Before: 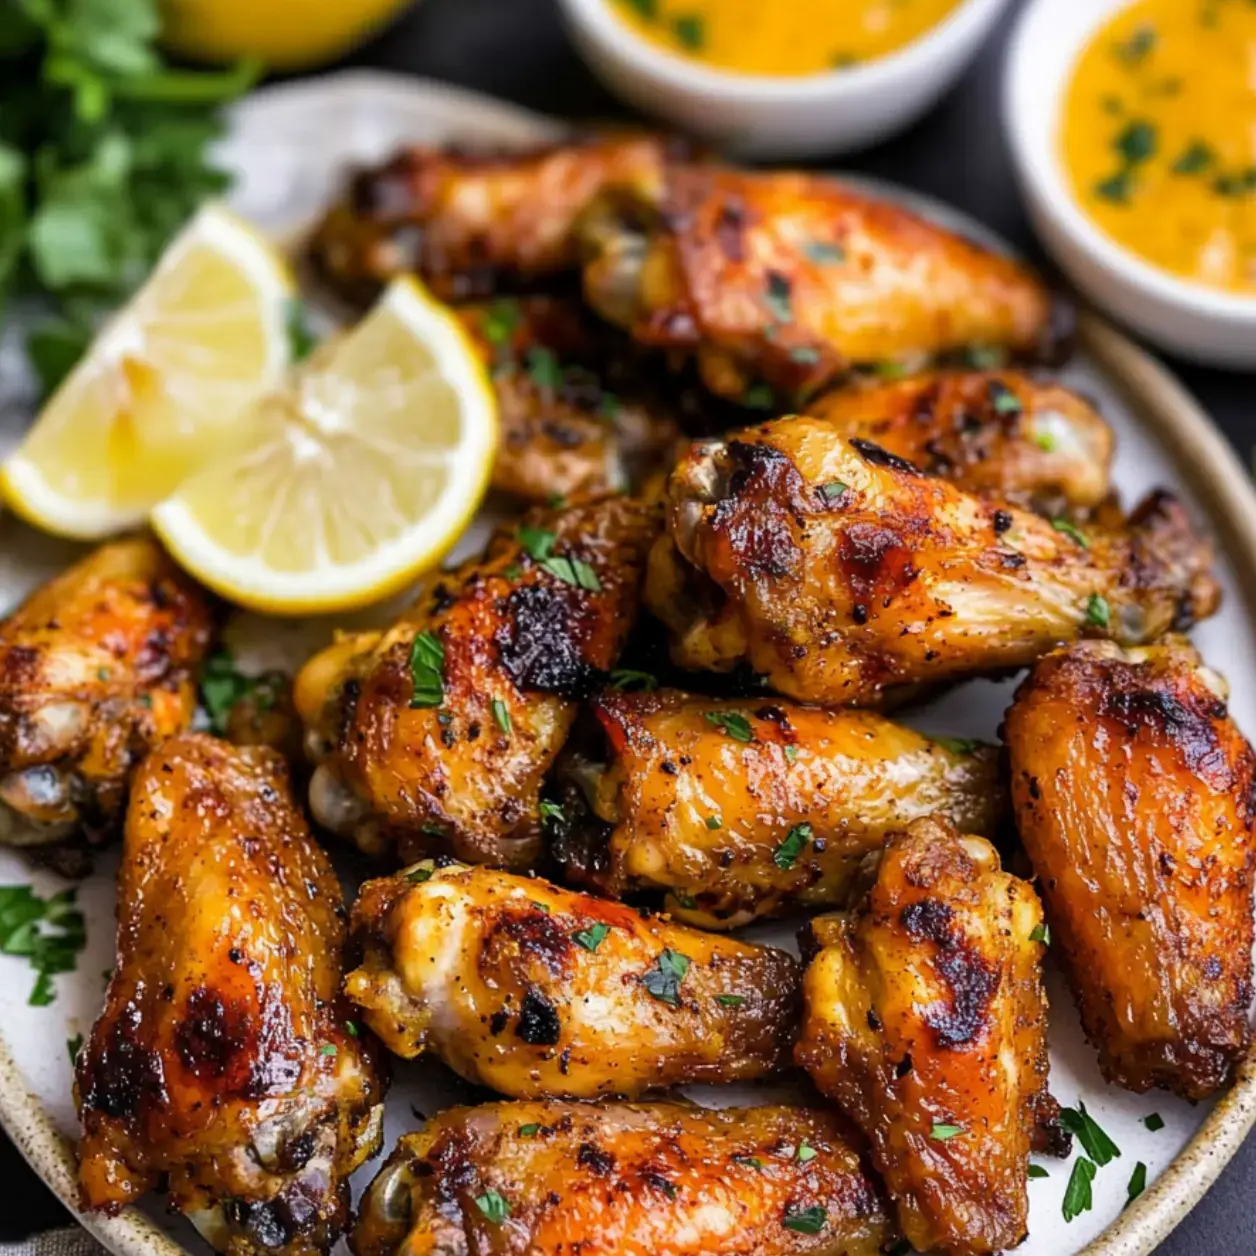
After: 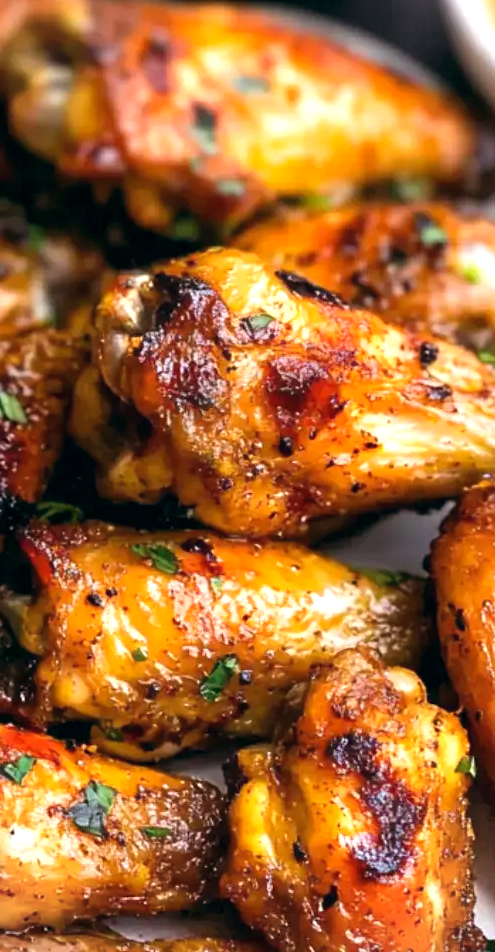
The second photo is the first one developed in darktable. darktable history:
white balance: red 1, blue 1
color balance: lift [1, 0.998, 1.001, 1.002], gamma [1, 1.02, 1, 0.98], gain [1, 1.02, 1.003, 0.98]
vignetting: fall-off start 97%, fall-off radius 100%, width/height ratio 0.609, unbound false
crop: left 45.721%, top 13.393%, right 14.118%, bottom 10.01%
exposure: exposure 0.636 EV, compensate highlight preservation false
